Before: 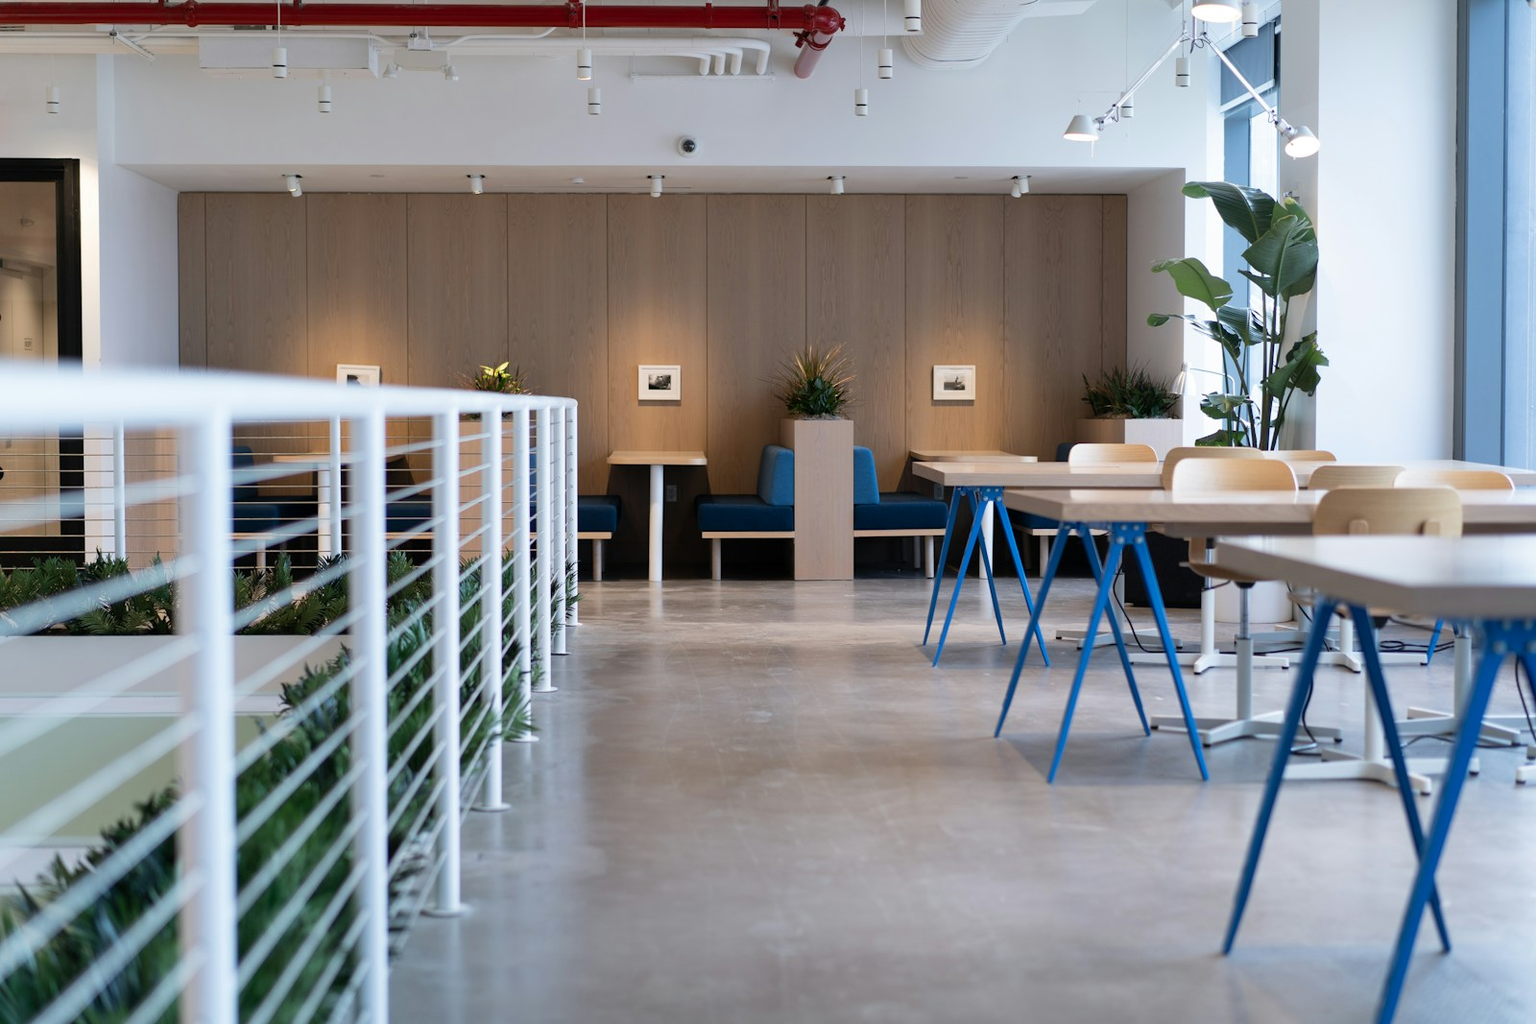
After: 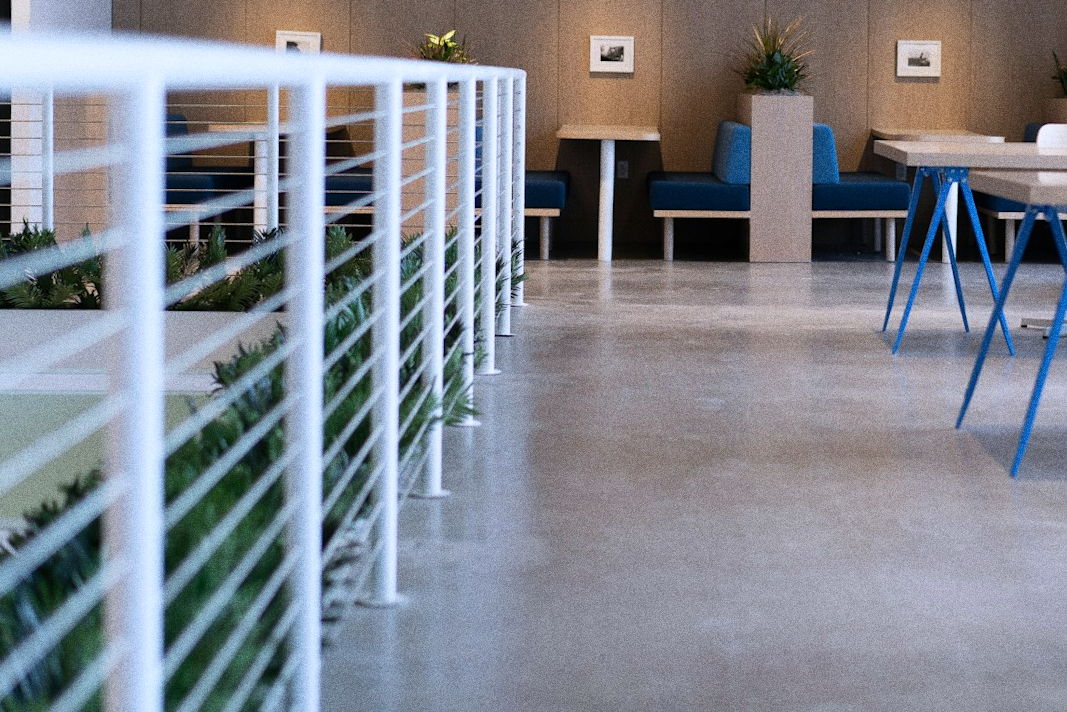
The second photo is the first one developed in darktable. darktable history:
white balance: red 0.984, blue 1.059
grain: coarseness 0.09 ISO, strength 40%
crop and rotate: angle -0.82°, left 3.85%, top 31.828%, right 27.992%
